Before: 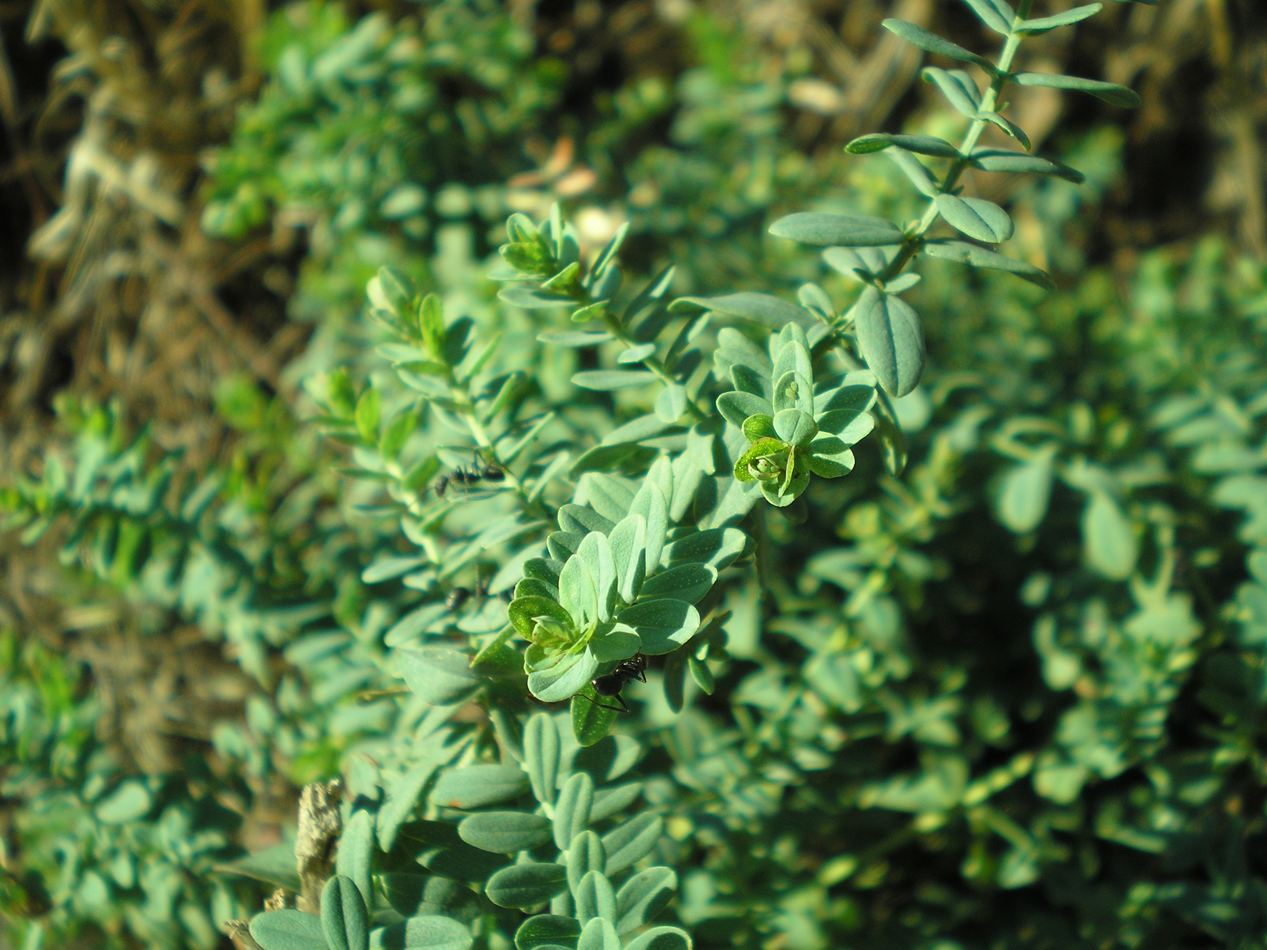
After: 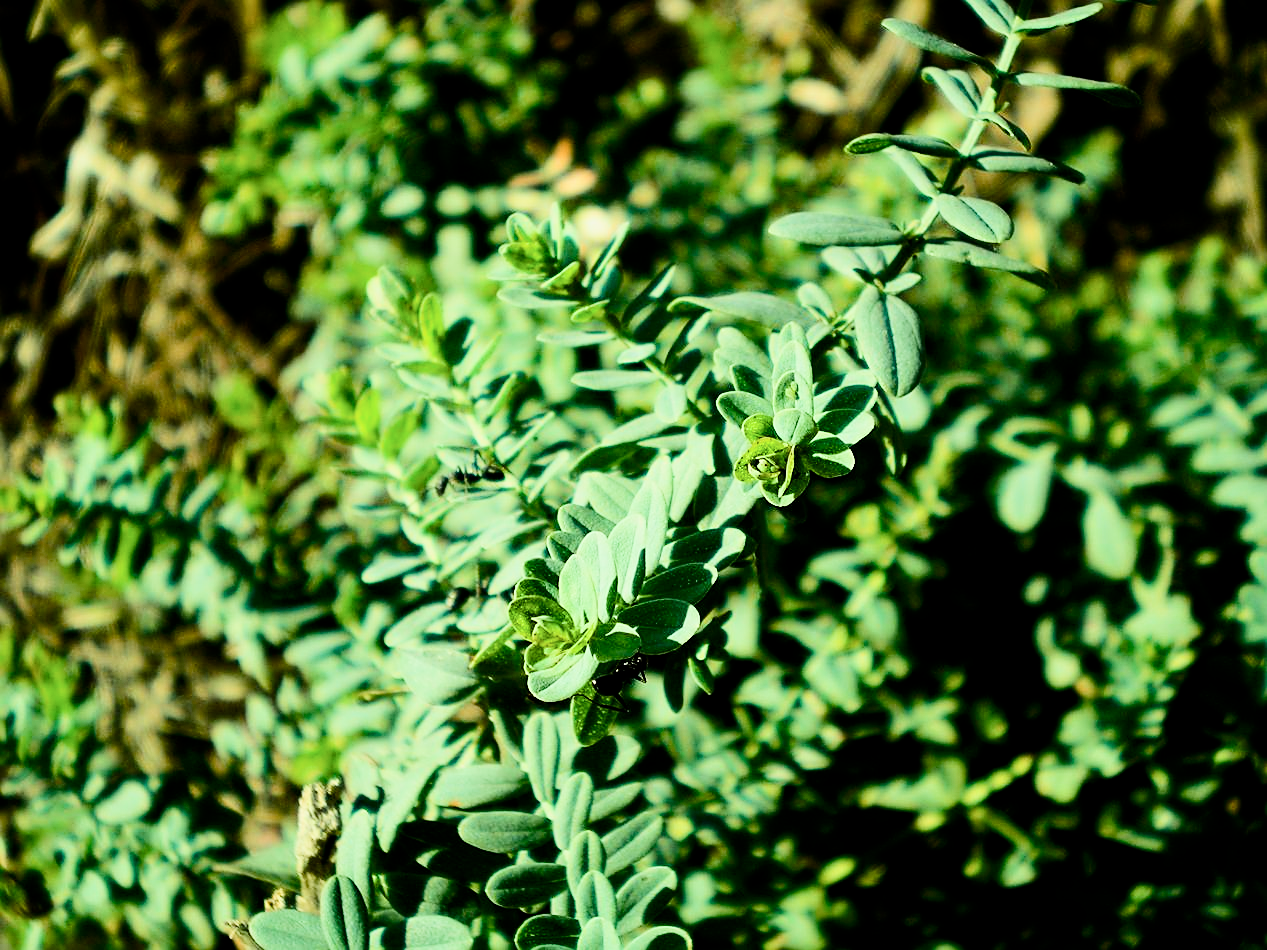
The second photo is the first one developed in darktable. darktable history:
filmic rgb: black relative exposure -5 EV, hardness 2.88, contrast 1.3, highlights saturation mix -10%
contrast brightness saturation: contrast 0.28
sharpen: on, module defaults
color balance rgb: global offset › luminance -0.51%, perceptual saturation grading › global saturation 27.53%, perceptual saturation grading › highlights -25%, perceptual saturation grading › shadows 25%, perceptual brilliance grading › highlights 6.62%, perceptual brilliance grading › mid-tones 17.07%, perceptual brilliance grading › shadows -5.23%
